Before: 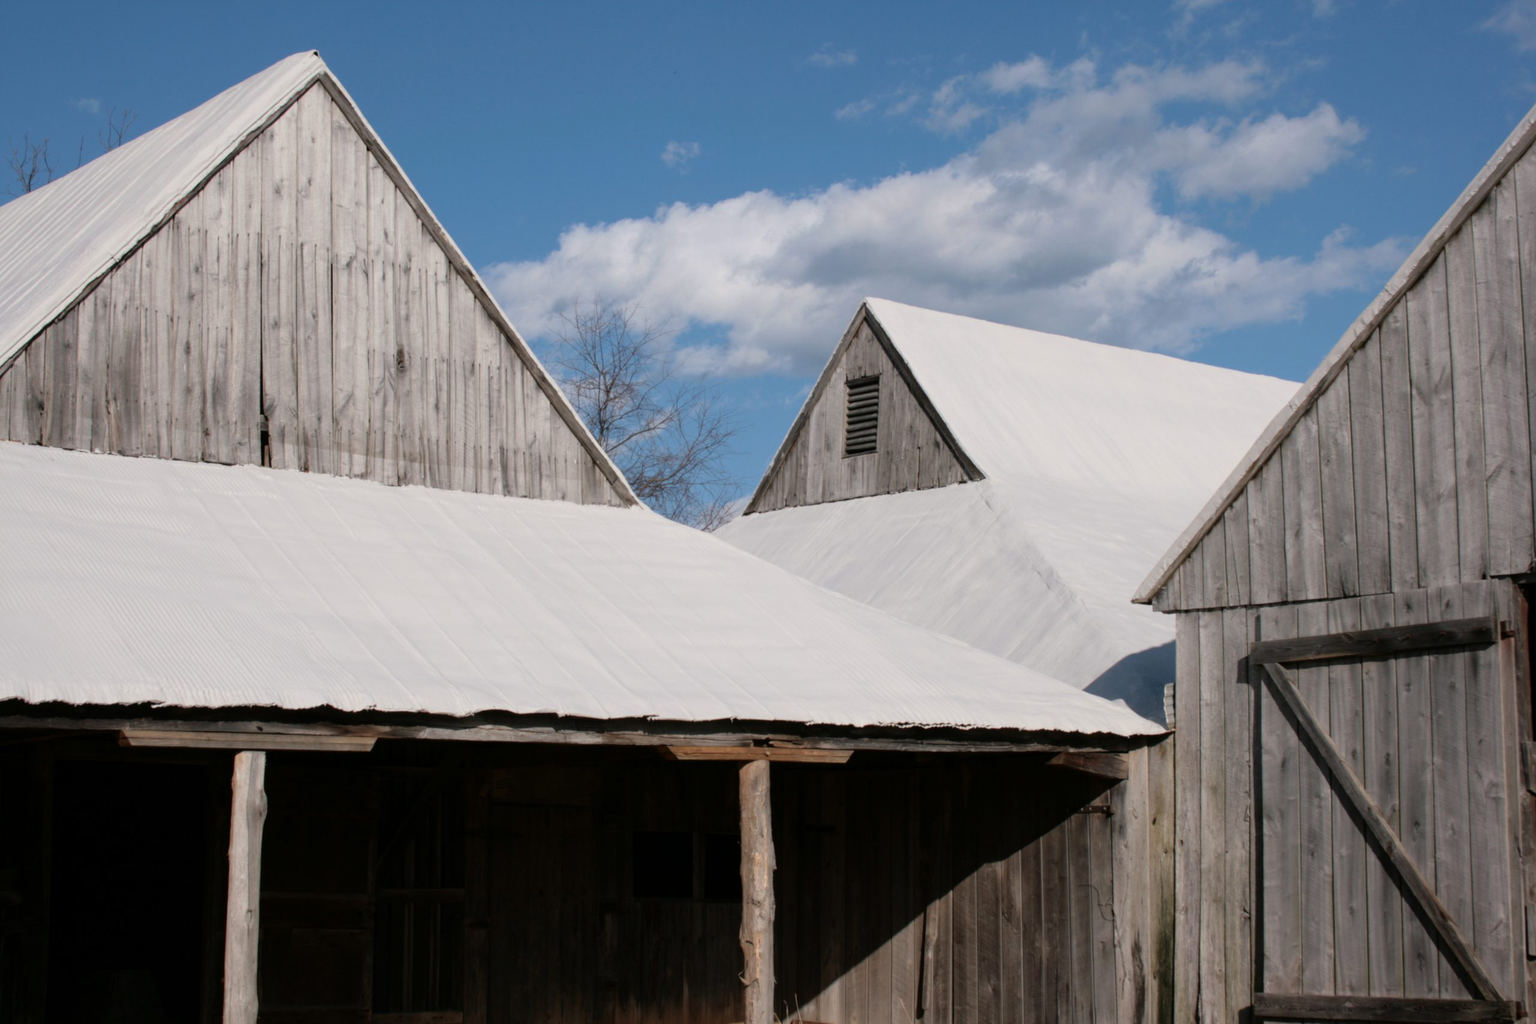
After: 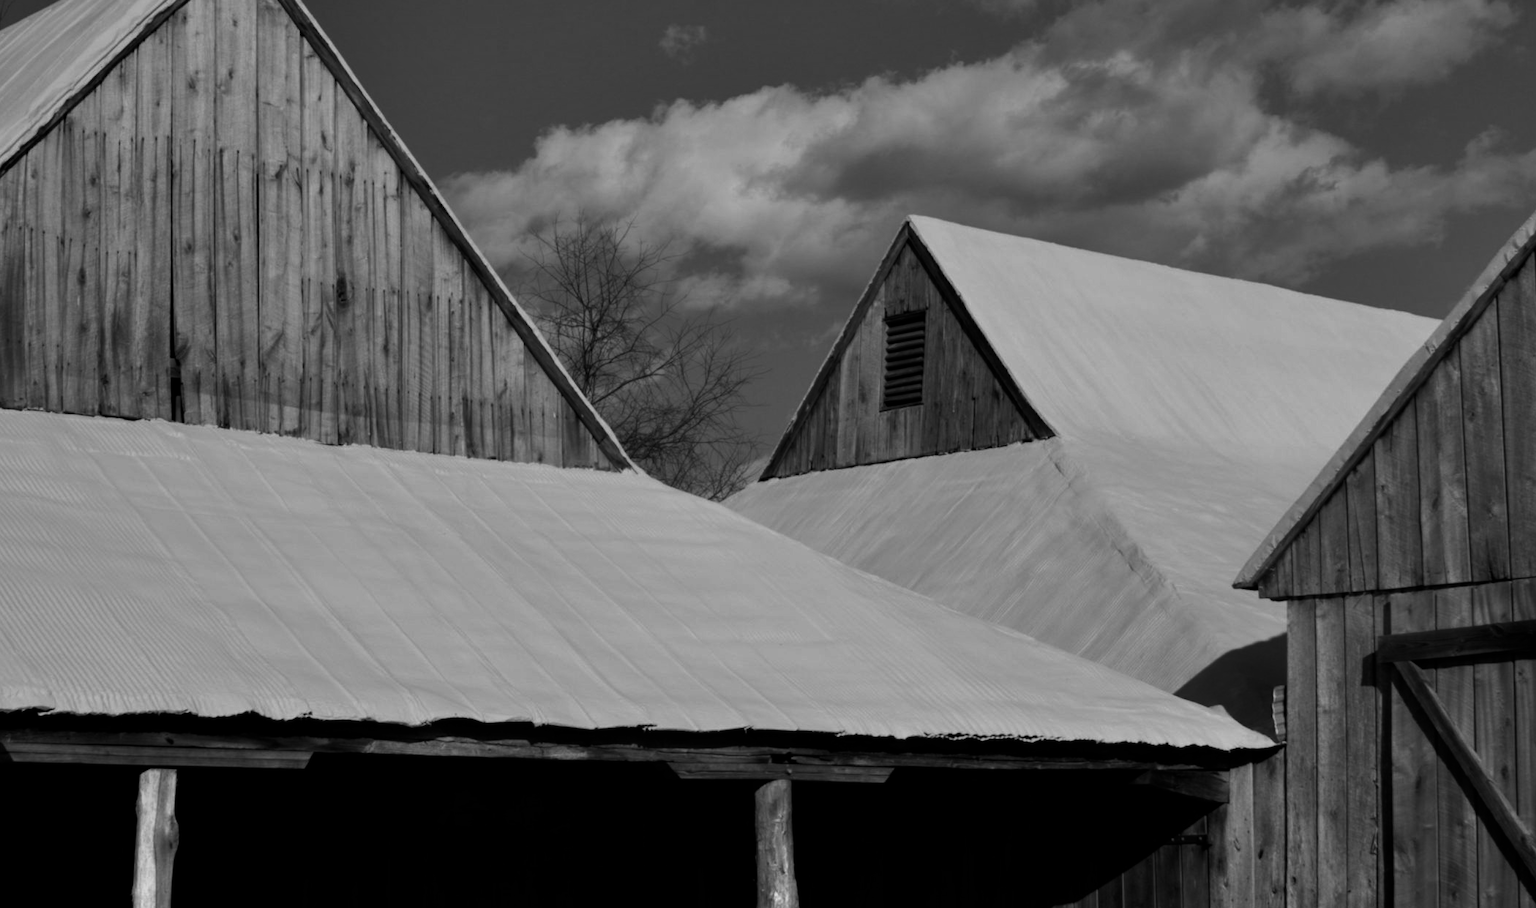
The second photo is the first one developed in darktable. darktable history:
crop: left 7.856%, top 11.836%, right 10.12%, bottom 15.387%
shadows and highlights: low approximation 0.01, soften with gaussian
white balance: red 0.988, blue 1.017
contrast brightness saturation: contrast -0.03, brightness -0.59, saturation -1
